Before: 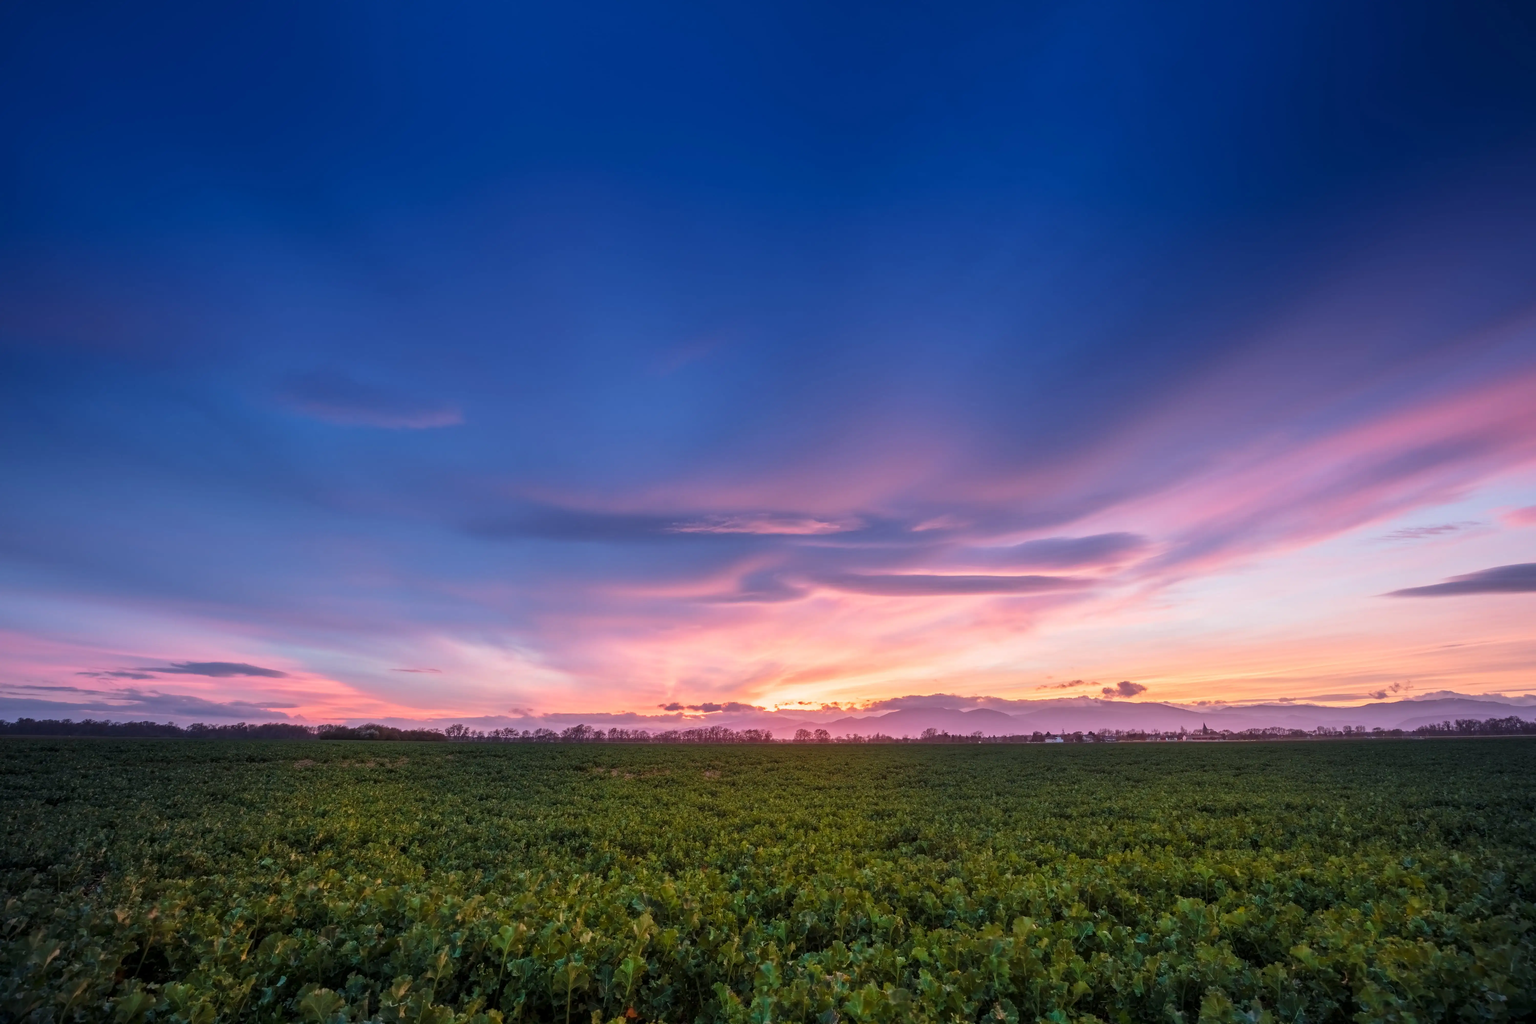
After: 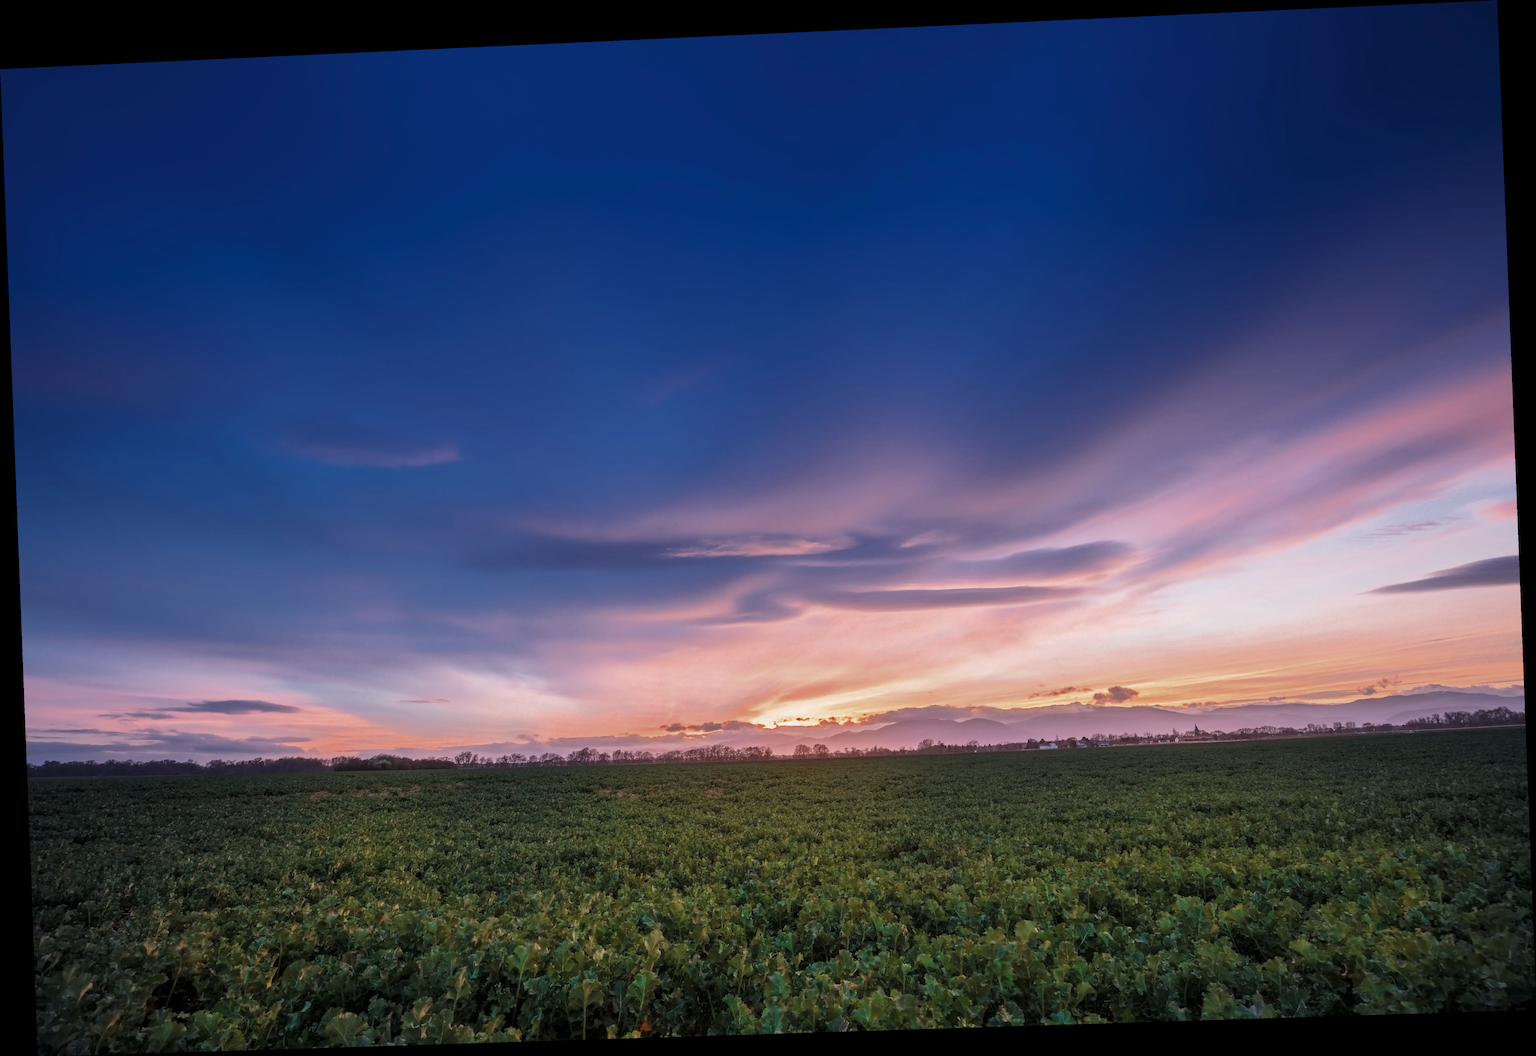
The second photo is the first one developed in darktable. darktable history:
rotate and perspective: rotation -2.22°, lens shift (horizontal) -0.022, automatic cropping off
color zones: curves: ch0 [(0, 0.5) (0.125, 0.4) (0.25, 0.5) (0.375, 0.4) (0.5, 0.4) (0.625, 0.35) (0.75, 0.35) (0.875, 0.5)]; ch1 [(0, 0.35) (0.125, 0.45) (0.25, 0.35) (0.375, 0.35) (0.5, 0.35) (0.625, 0.35) (0.75, 0.45) (0.875, 0.35)]; ch2 [(0, 0.6) (0.125, 0.5) (0.25, 0.5) (0.375, 0.6) (0.5, 0.6) (0.625, 0.5) (0.75, 0.5) (0.875, 0.5)]
